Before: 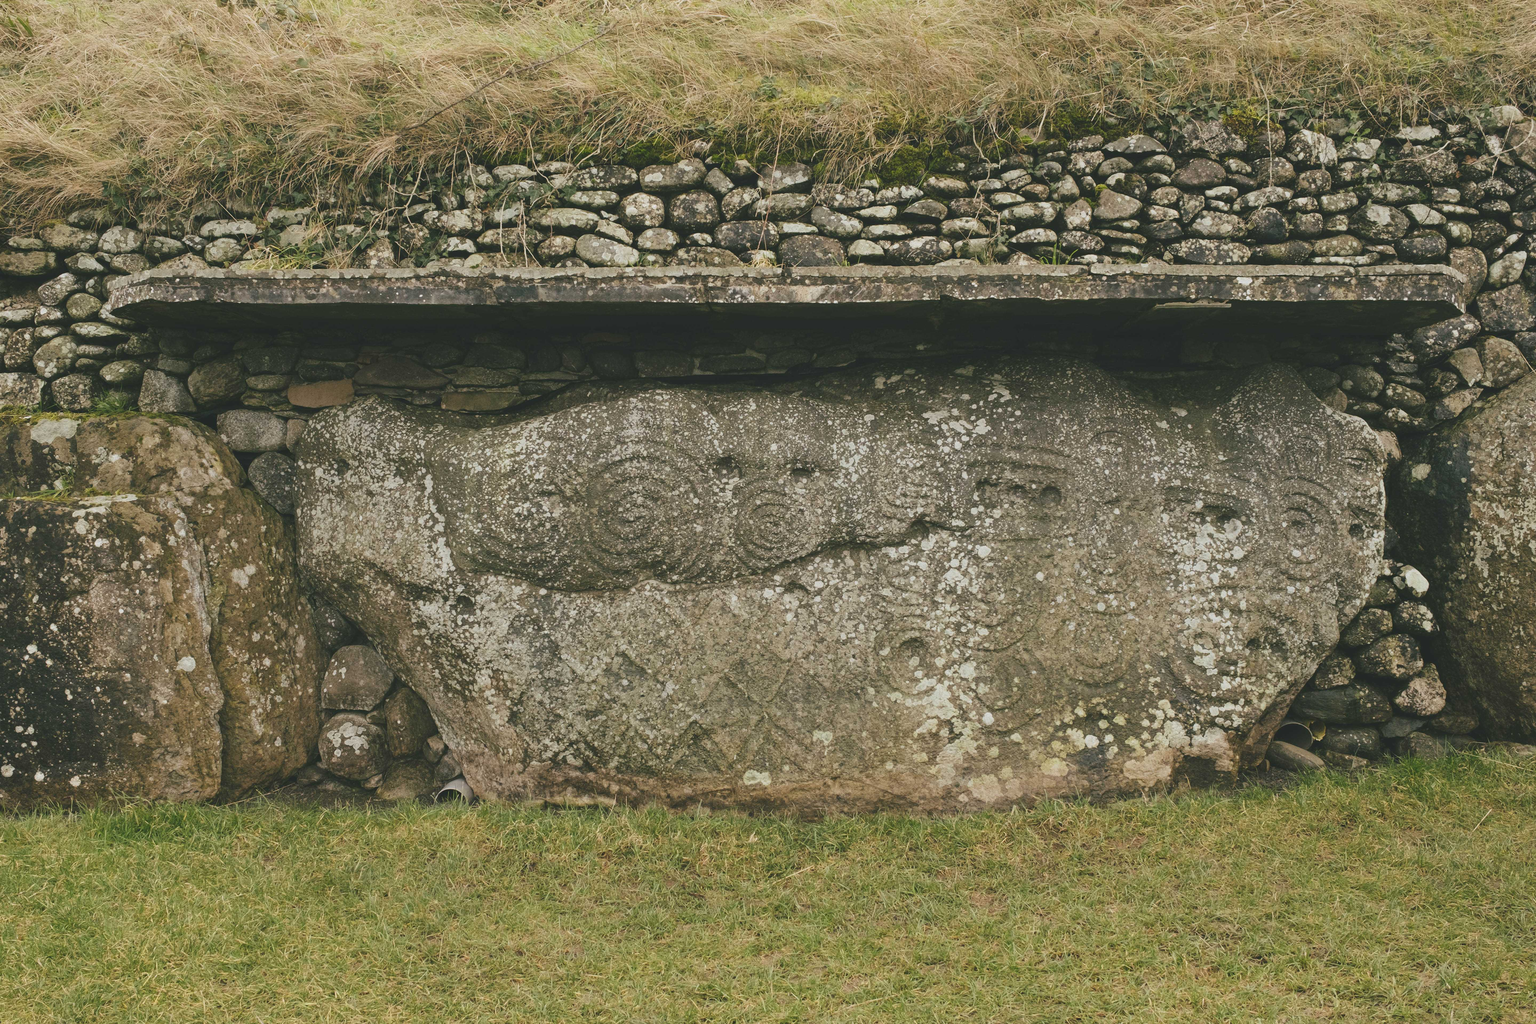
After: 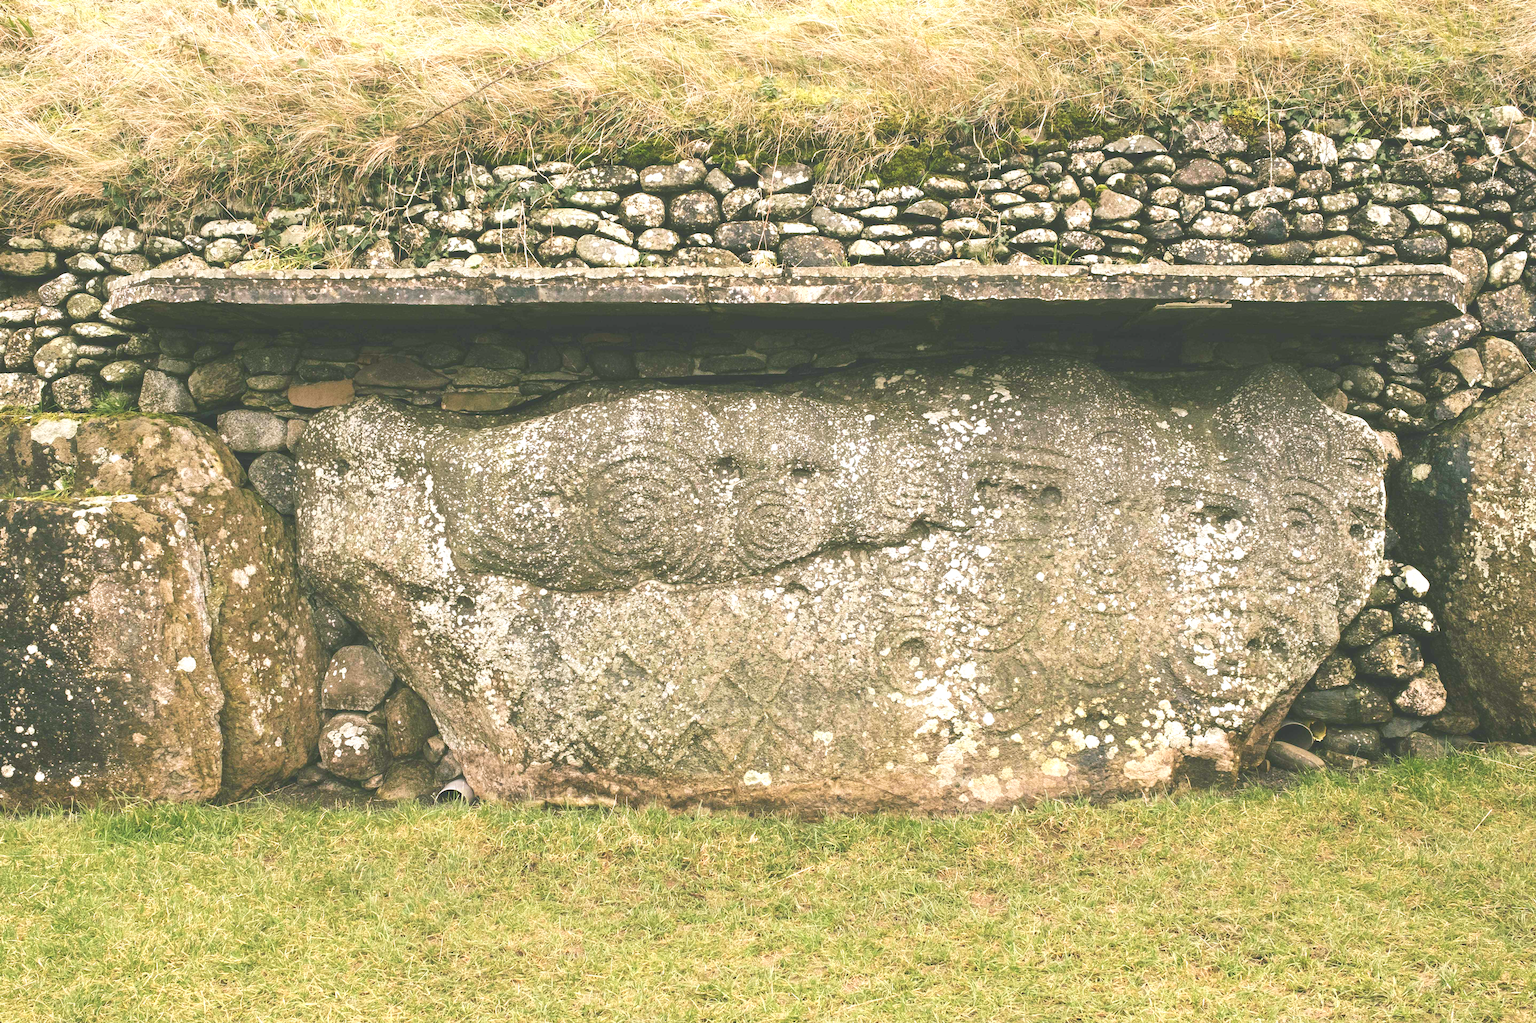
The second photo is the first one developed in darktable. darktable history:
color correction: highlights a* 3.01, highlights b* -1.46, shadows a* -0.082, shadows b* 1.88, saturation 0.979
exposure: black level correction 0, exposure 1.199 EV, compensate highlight preservation false
velvia: strength 22.06%
